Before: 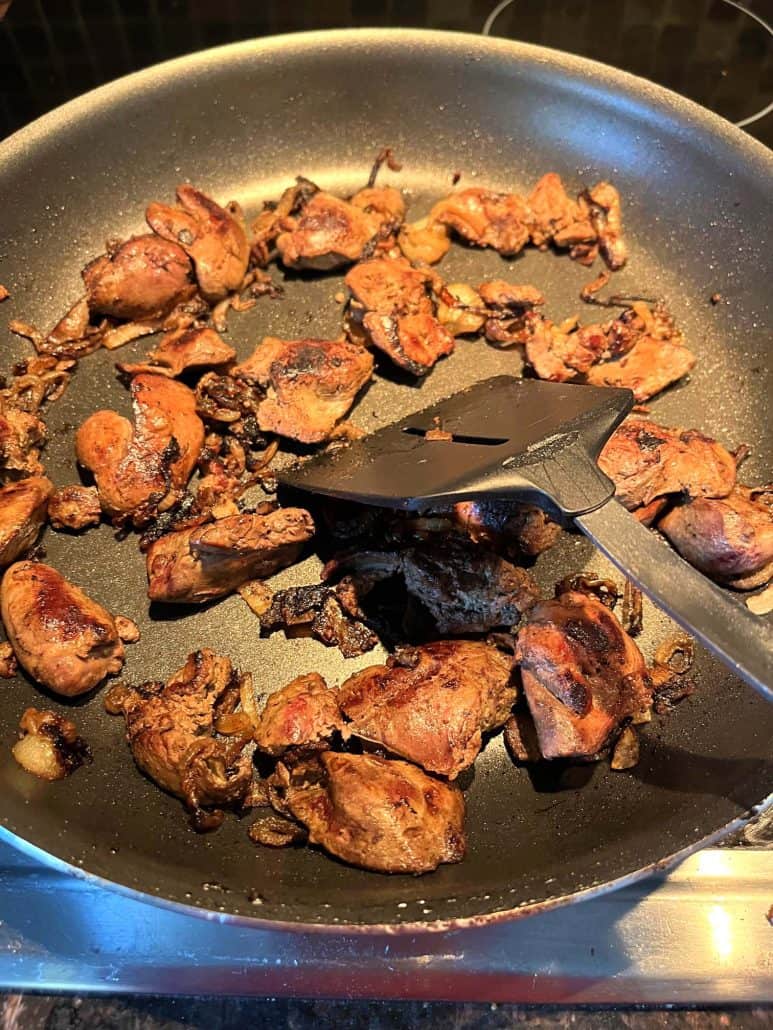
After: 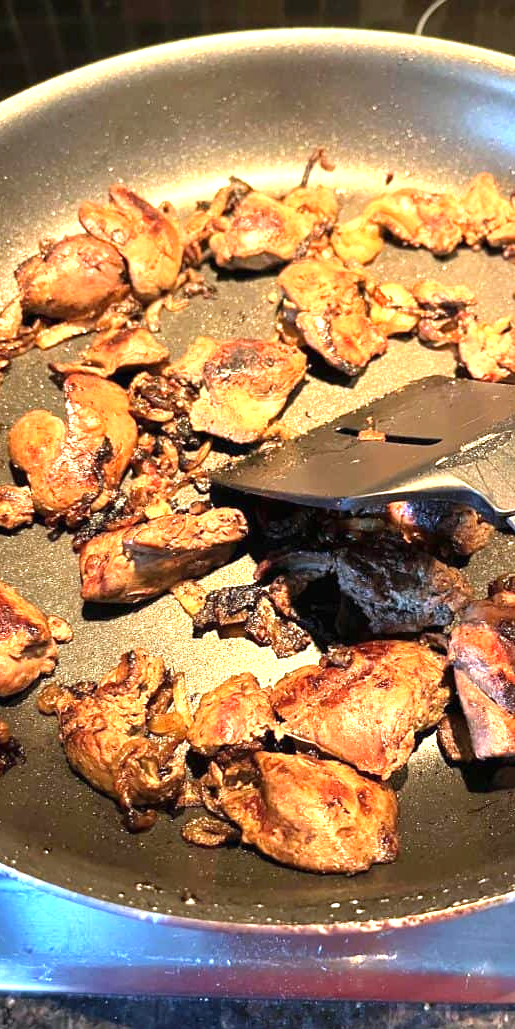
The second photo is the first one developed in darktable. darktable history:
crop and rotate: left 8.786%, right 24.548%
white balance: red 0.983, blue 1.036
exposure: black level correction 0, exposure 1.173 EV, compensate exposure bias true, compensate highlight preservation false
